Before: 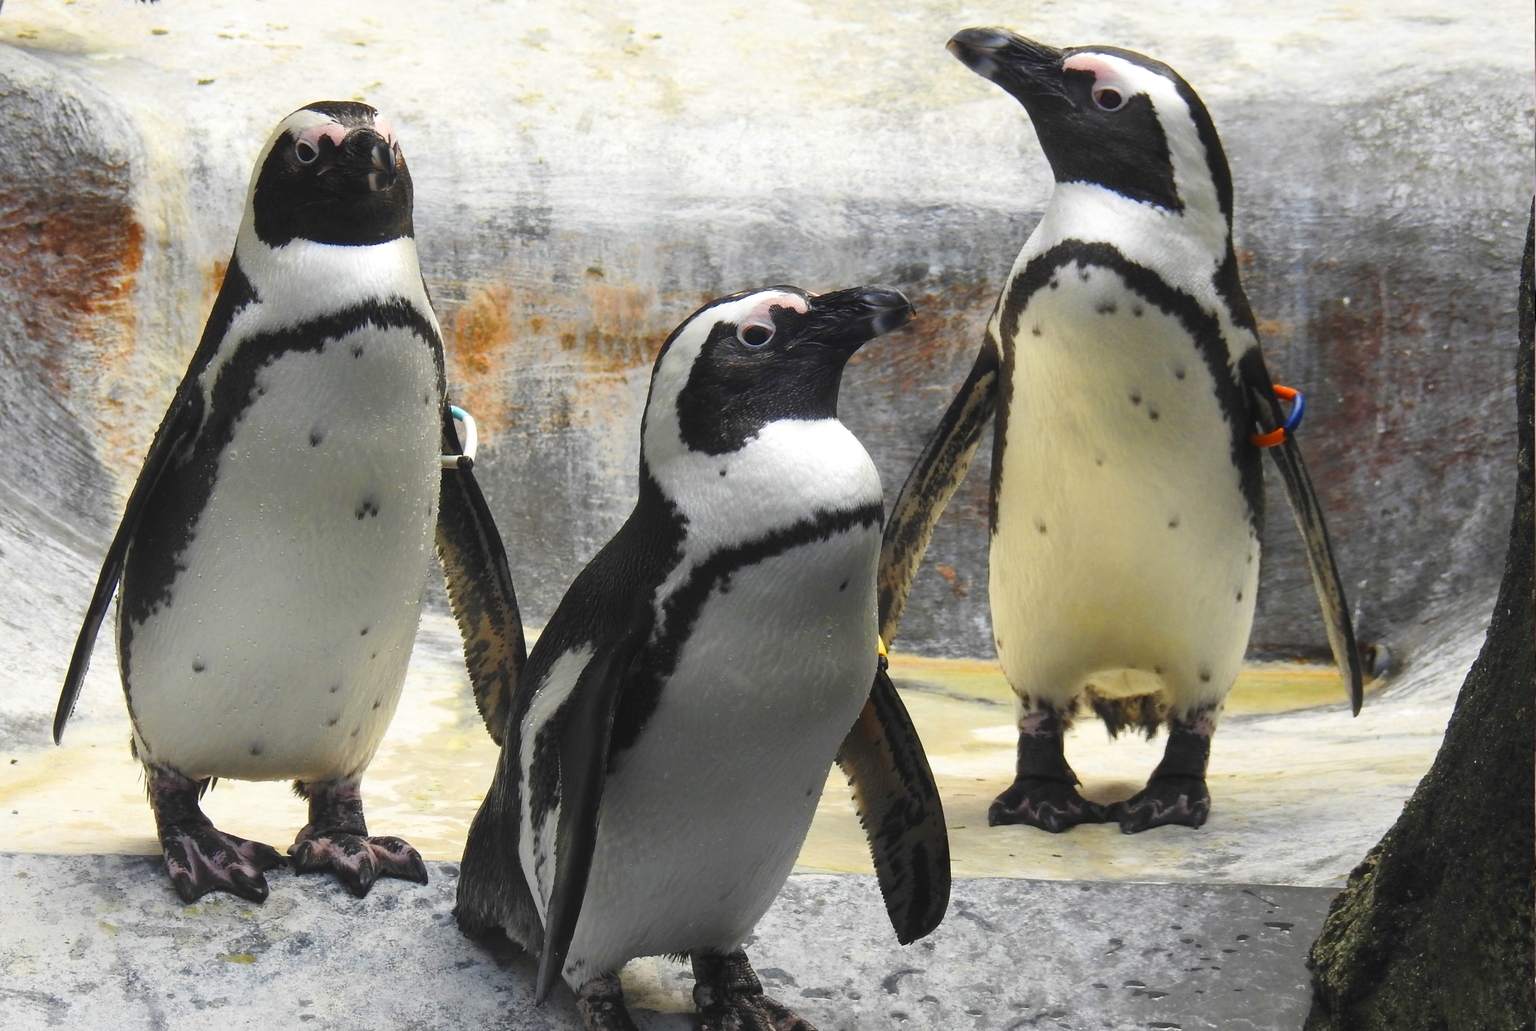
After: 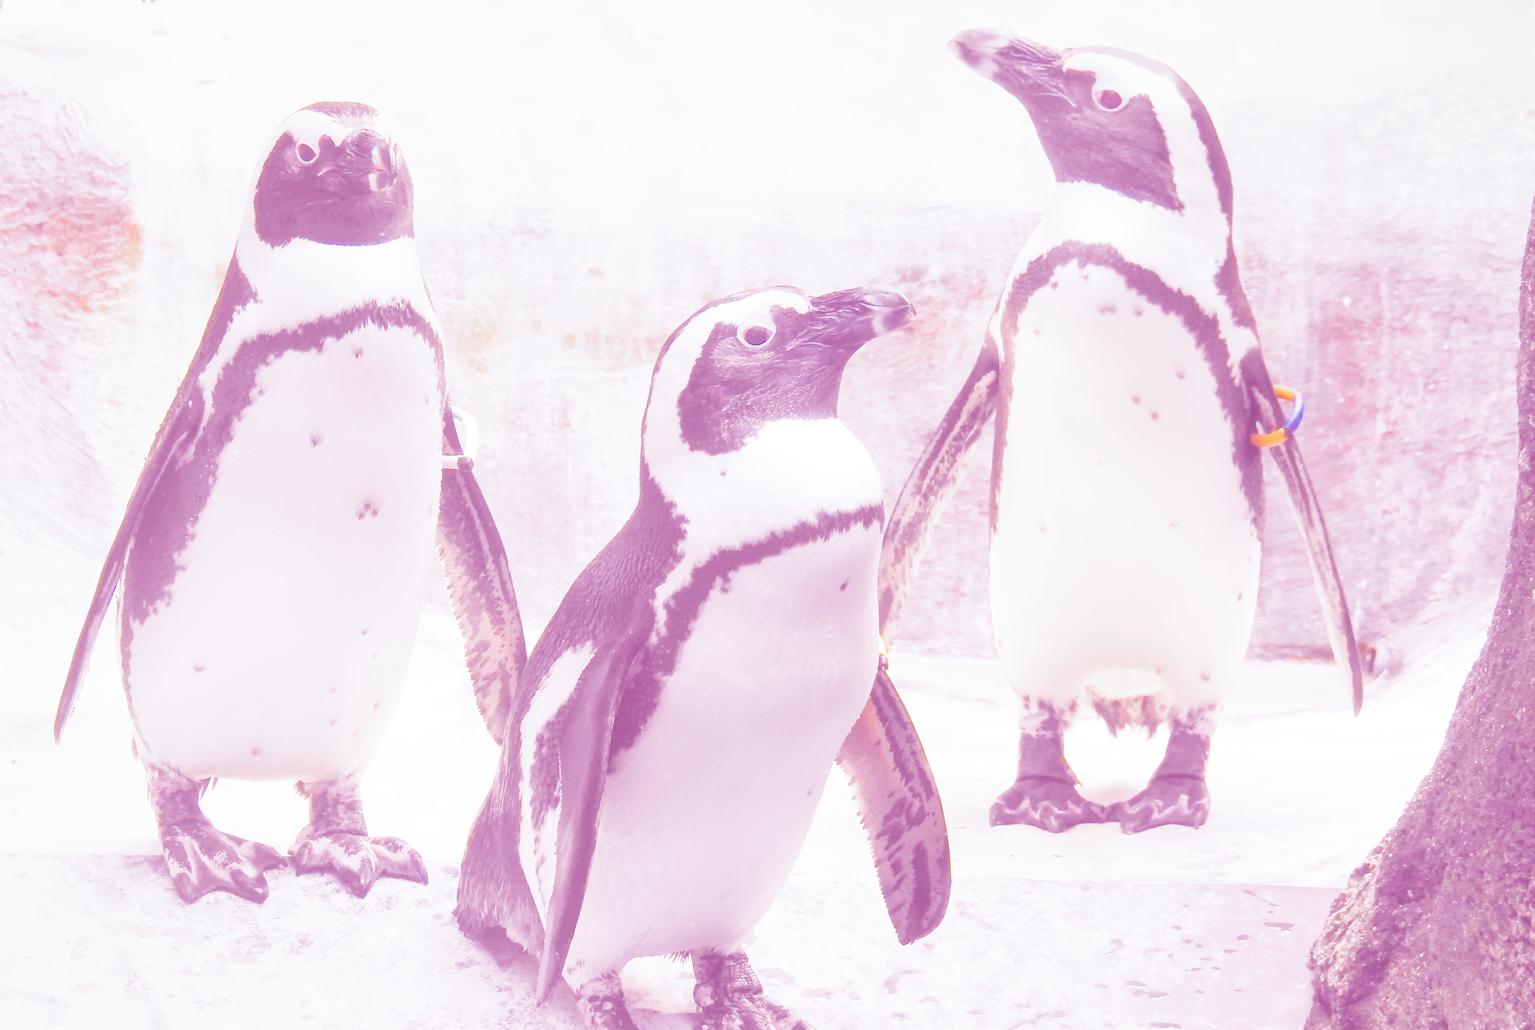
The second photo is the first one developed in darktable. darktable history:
white balance: red 2.229, blue 1.46
highlight reconstruction: on, module defaults
lens correction: scale 1, crop 1, focal 35, aperture 5, distance 0.775, camera "Canon EOS RP", lens "Canon RF 35mm F1.8 MACRO IS STM"
exposure: black level correction 0, exposure 1.45 EV, compensate exposure bias true, compensate highlight preservation false
color calibration: illuminant as shot in camera, x 0.37, y 0.382, temperature 4313.32 K
color balance rgb "basic colorfulness: vibrant colors": perceptual saturation grading › global saturation 20%, perceptual saturation grading › highlights -25%, perceptual saturation grading › shadows 50%
filmic rgb: black relative exposure -2.85 EV, white relative exposure 4.56 EV, hardness 1.77, contrast 1.25, preserve chrominance no, color science v5 (2021)
local contrast: on, module defaults
velvia: on, module defaults
haze removal: compatibility mode true, adaptive false
denoise (profiled): preserve shadows 1.52, scattering 0.002, a [-1, 0, 0], compensate highlight preservation false
